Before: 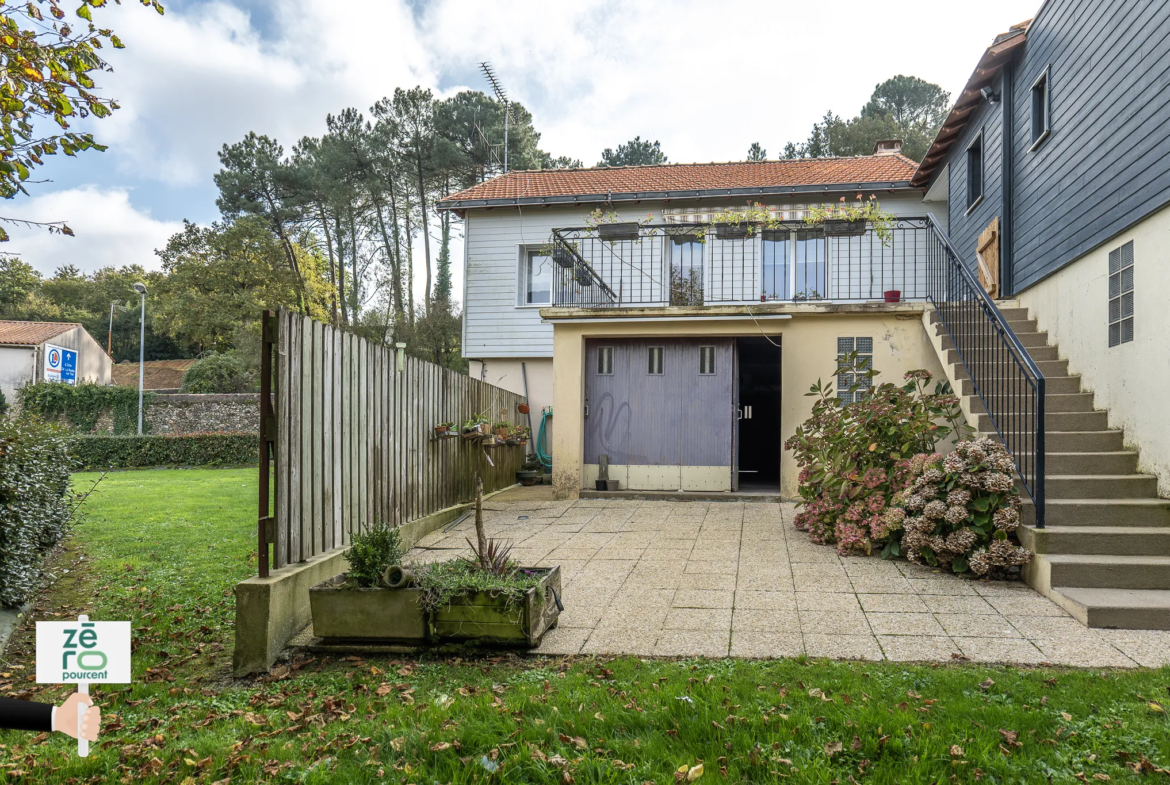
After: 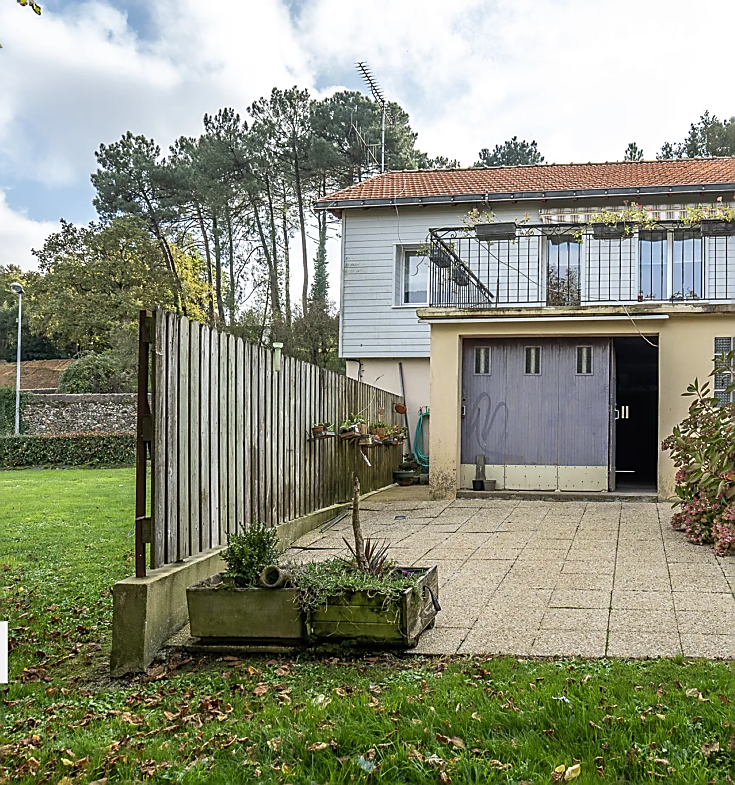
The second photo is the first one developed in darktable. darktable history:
crop: left 10.593%, right 26.515%
sharpen: radius 1.401, amount 1.254, threshold 0.825
